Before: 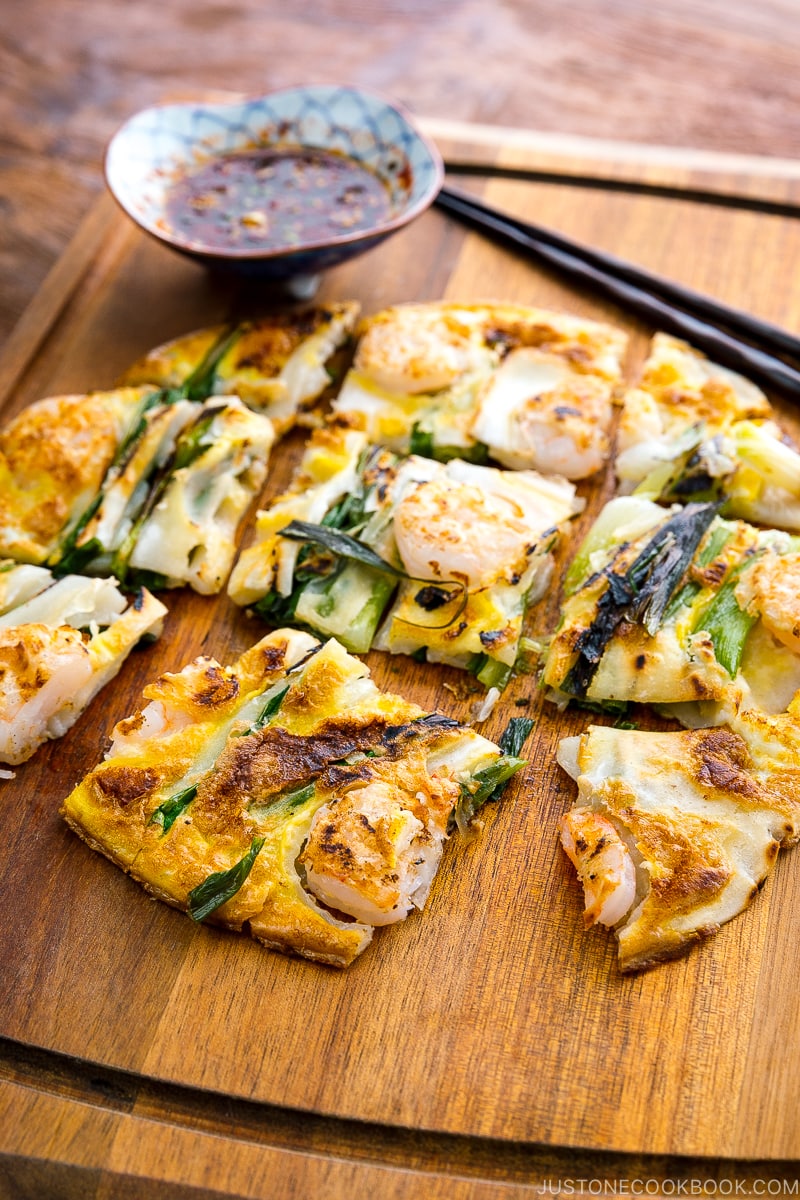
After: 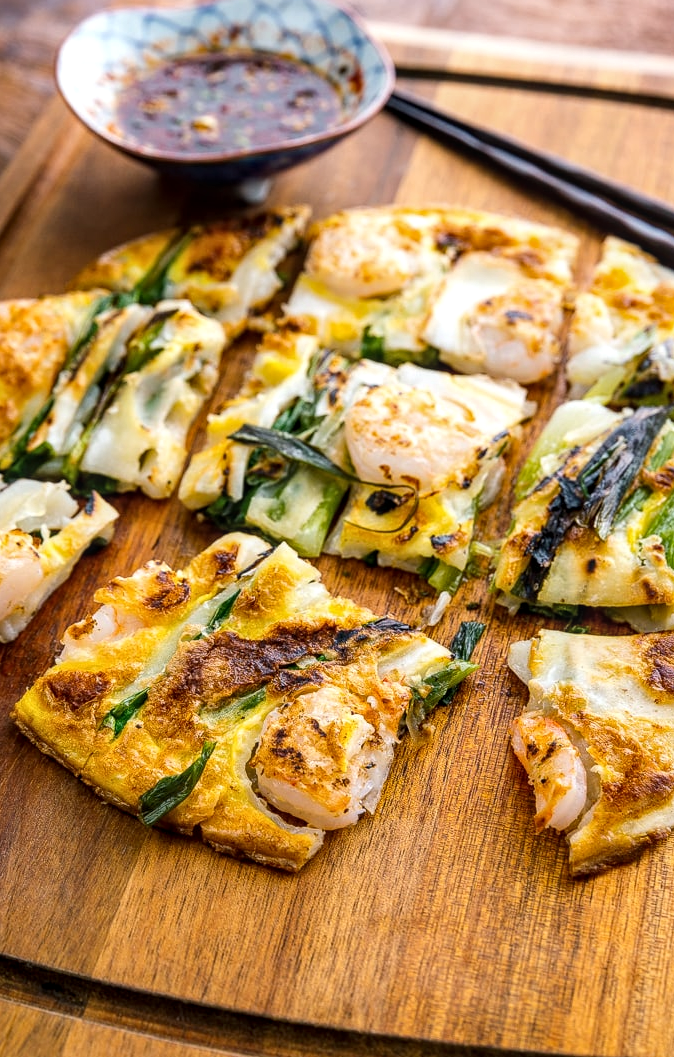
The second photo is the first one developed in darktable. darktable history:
crop: left 6.139%, top 8.022%, right 9.524%, bottom 3.866%
local contrast: on, module defaults
